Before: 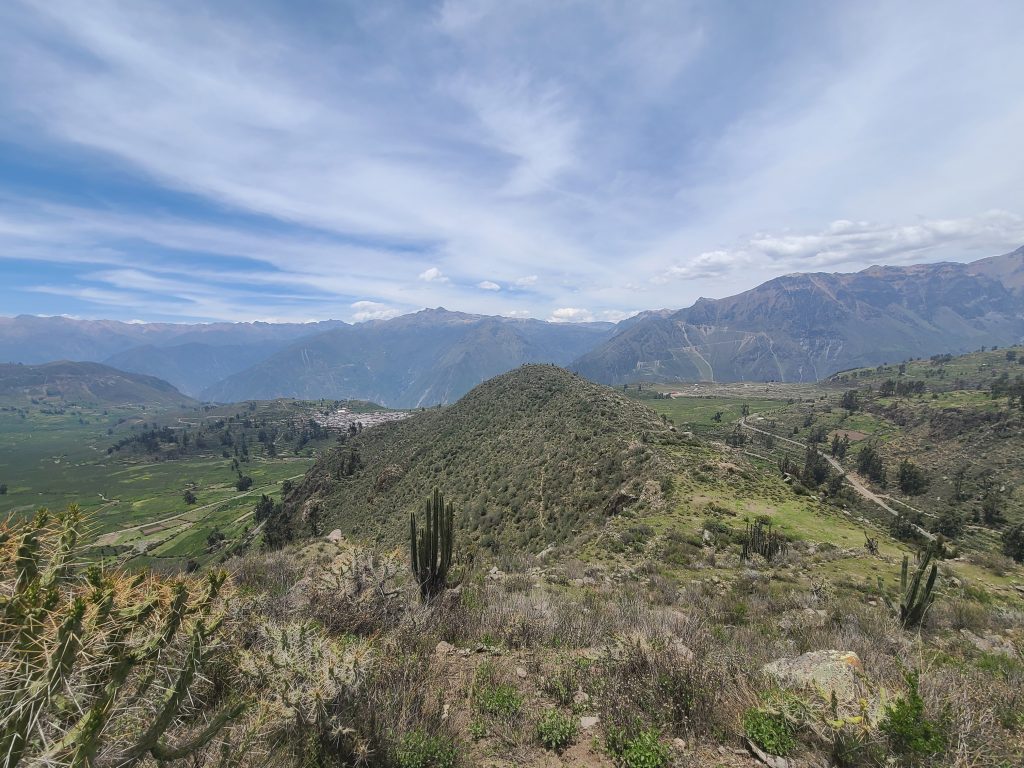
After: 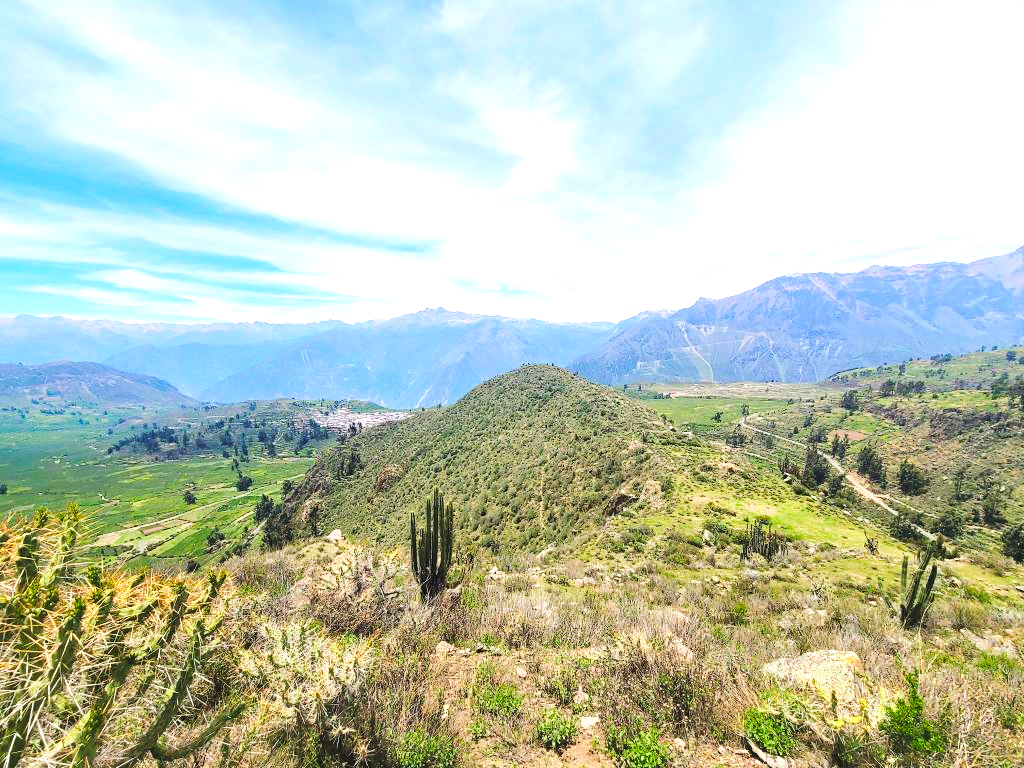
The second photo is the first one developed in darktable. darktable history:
haze removal: compatibility mode true, adaptive false
base curve: curves: ch0 [(0, 0) (0.036, 0.037) (0.121, 0.228) (0.46, 0.76) (0.859, 0.983) (1, 1)], preserve colors none
contrast brightness saturation: contrast 0.069, brightness 0.176, saturation 0.408
velvia: on, module defaults
levels: levels [0.062, 0.494, 0.925]
